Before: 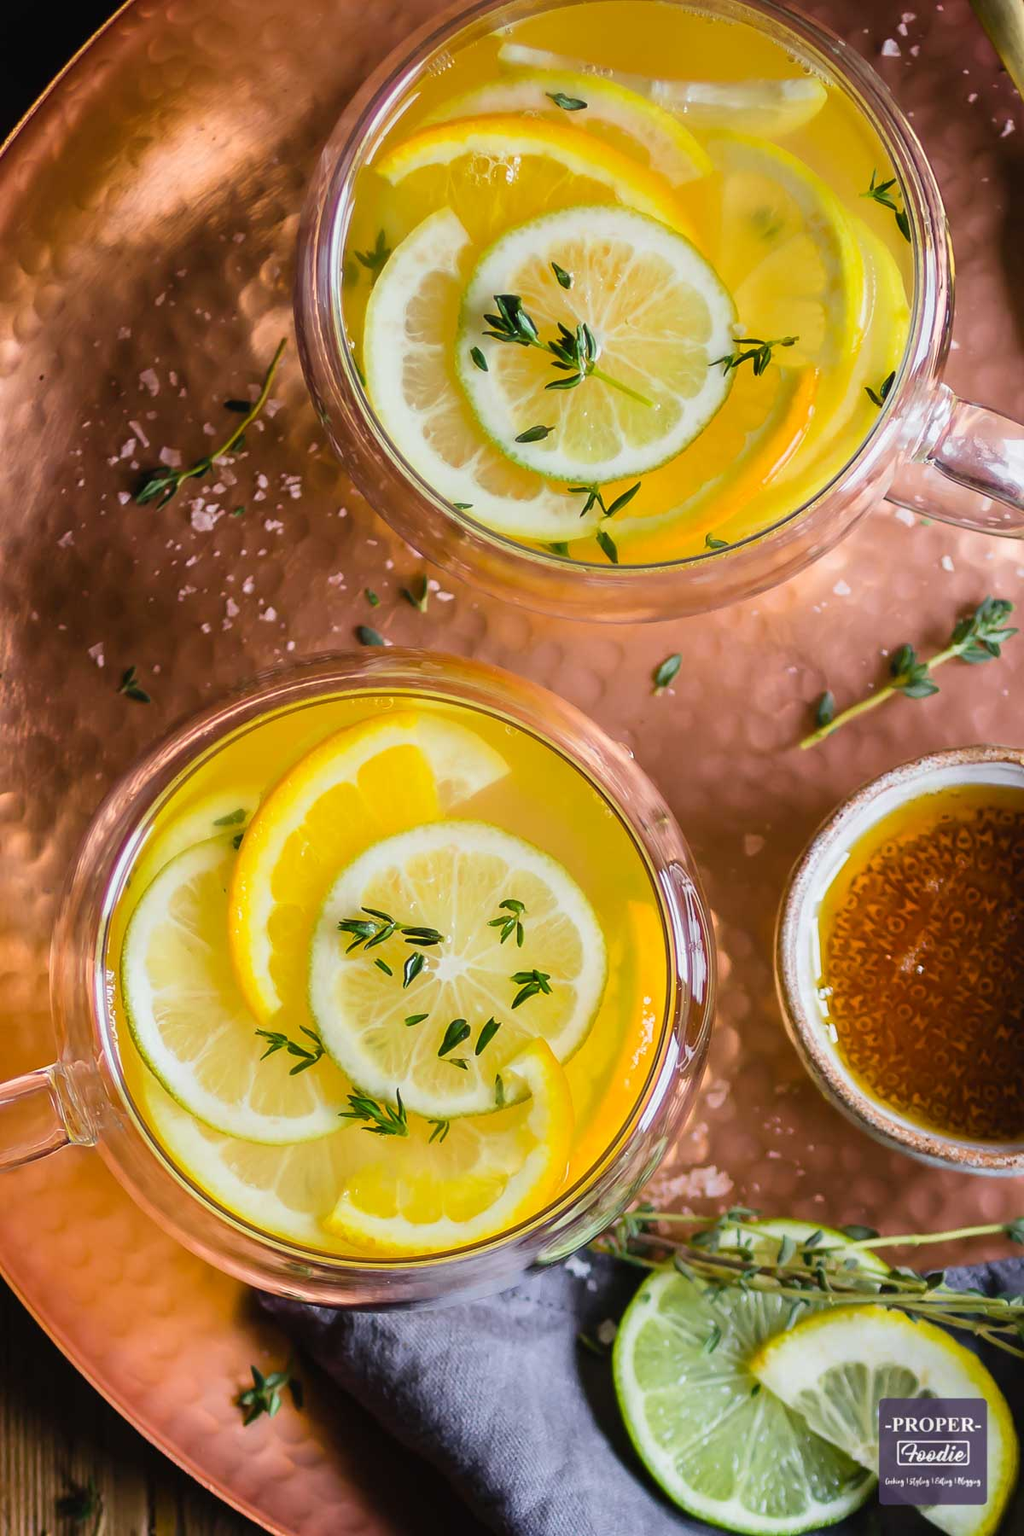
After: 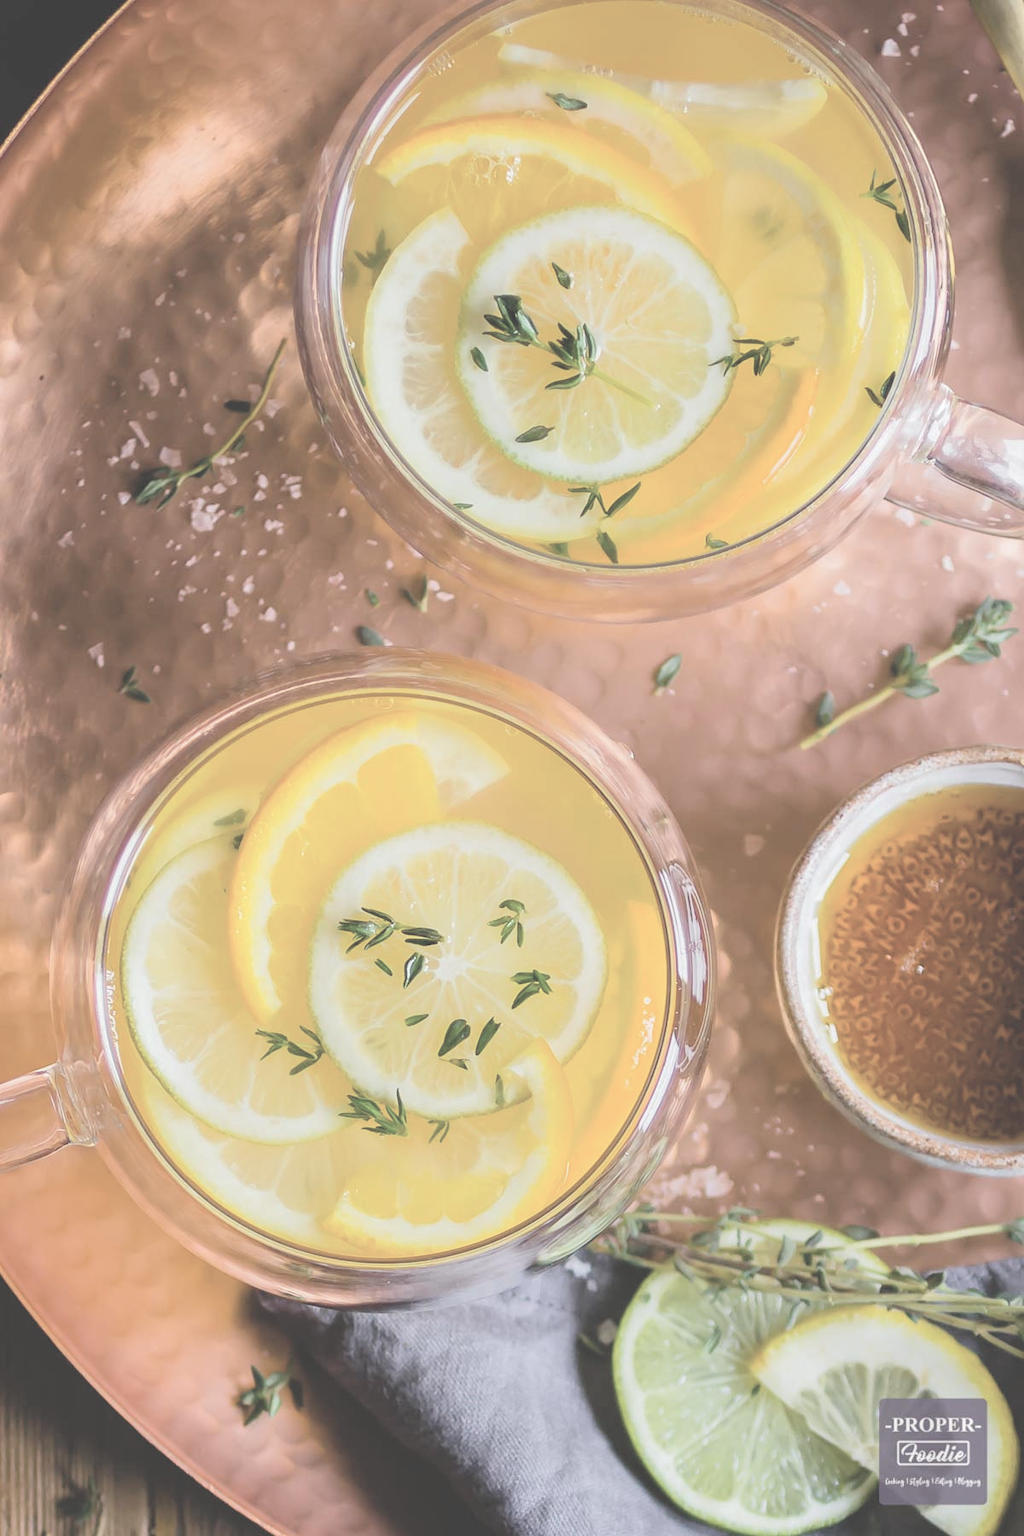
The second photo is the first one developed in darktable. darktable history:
contrast brightness saturation: brightness 0.187, saturation -0.49
tone curve: curves: ch0 [(0, 0) (0.003, 0.238) (0.011, 0.238) (0.025, 0.242) (0.044, 0.256) (0.069, 0.277) (0.1, 0.294) (0.136, 0.315) (0.177, 0.345) (0.224, 0.379) (0.277, 0.419) (0.335, 0.463) (0.399, 0.511) (0.468, 0.566) (0.543, 0.627) (0.623, 0.687) (0.709, 0.75) (0.801, 0.824) (0.898, 0.89) (1, 1)], color space Lab, independent channels, preserve colors none
